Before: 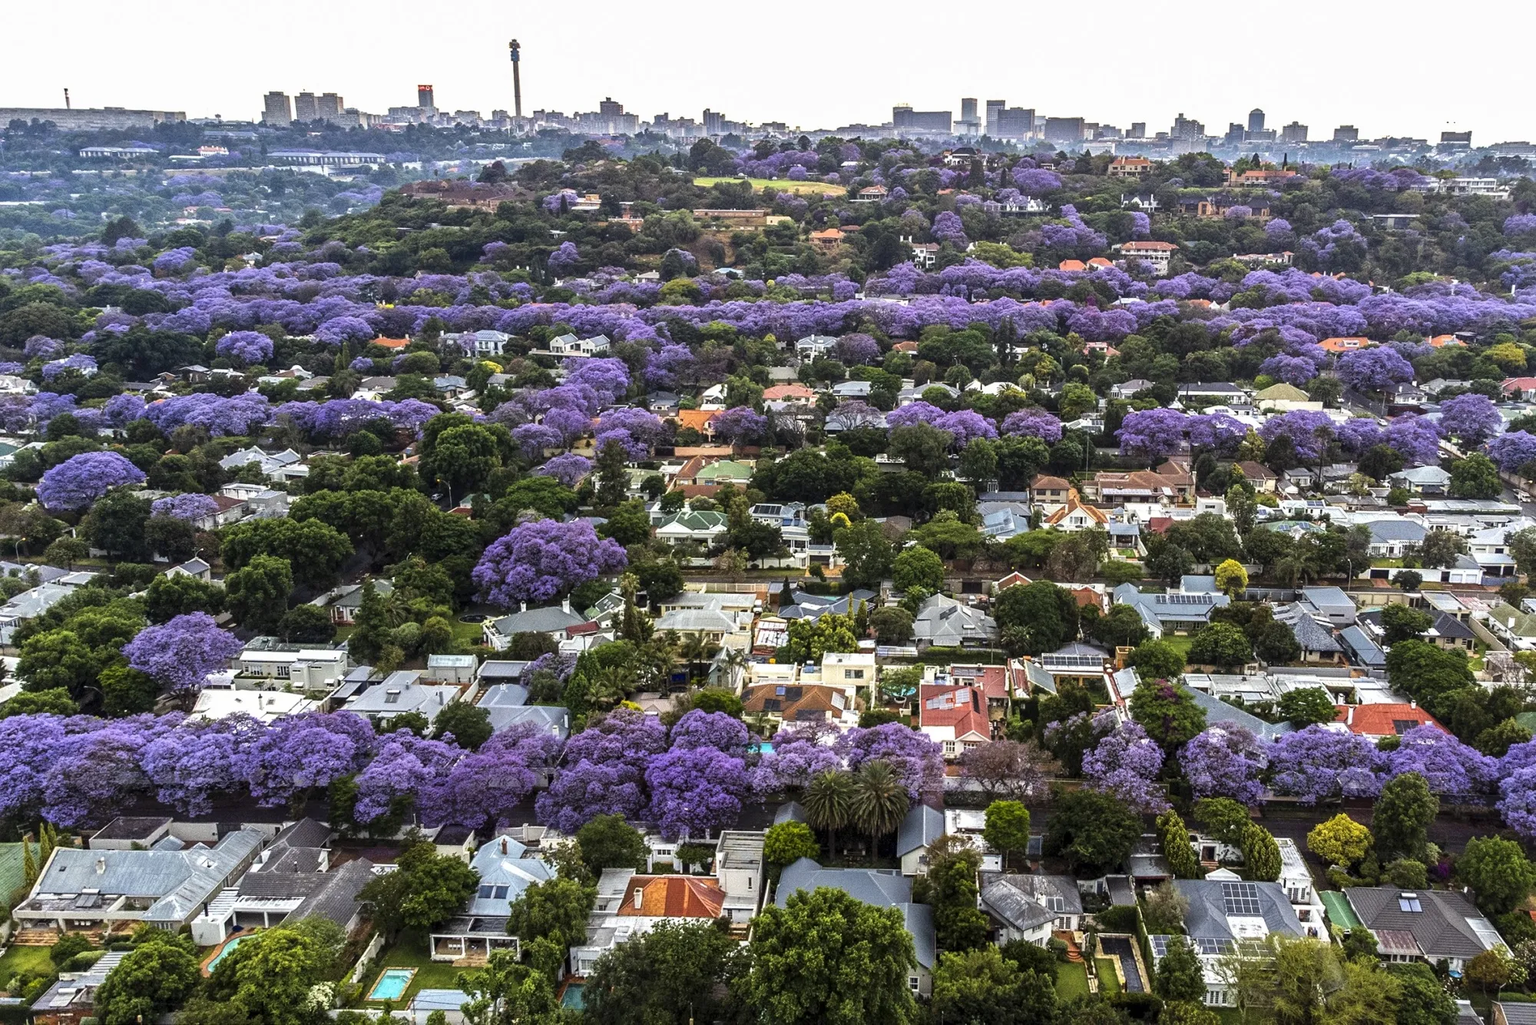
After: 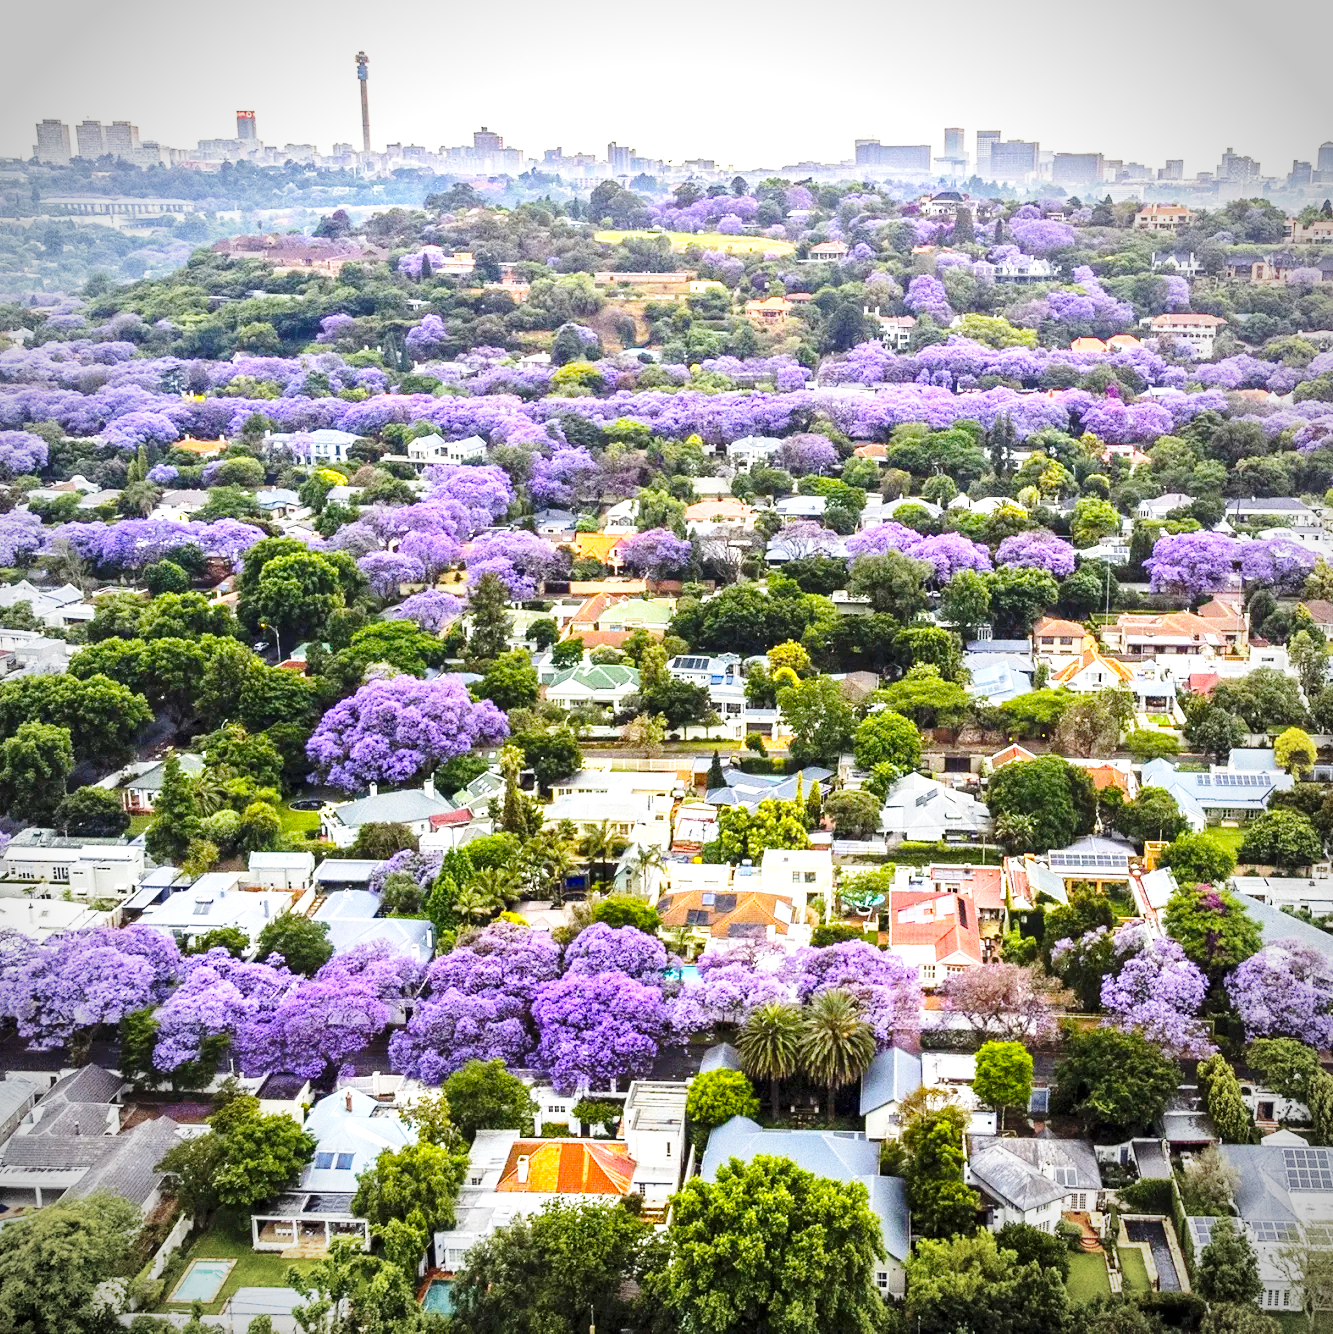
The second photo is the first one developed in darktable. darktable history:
crop: left 15.419%, right 17.914%
base curve: curves: ch0 [(0, 0) (0.028, 0.03) (0.121, 0.232) (0.46, 0.748) (0.859, 0.968) (1, 1)], preserve colors none
color balance rgb: perceptual saturation grading › global saturation 25%, perceptual brilliance grading › mid-tones 10%, perceptual brilliance grading › shadows 15%, global vibrance 20%
vignetting: automatic ratio true
contrast brightness saturation: contrast 0.07
exposure: exposure 0.74 EV, compensate highlight preservation false
